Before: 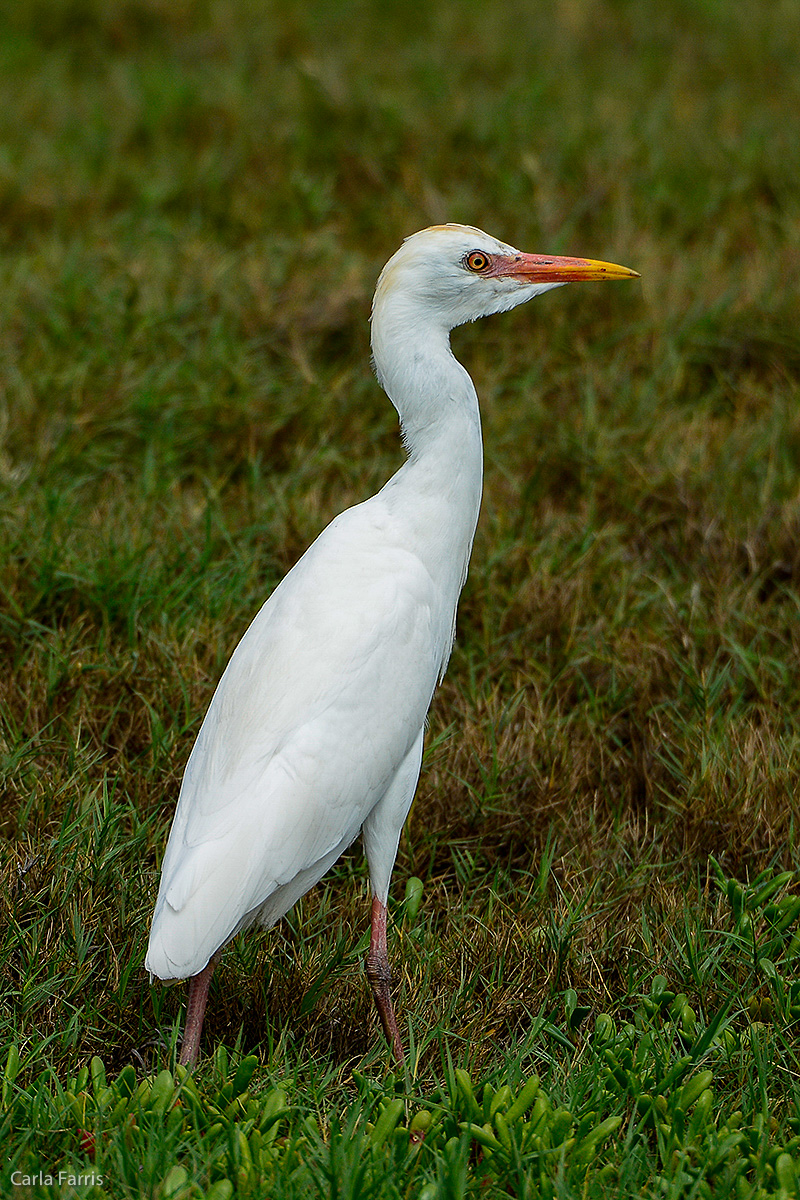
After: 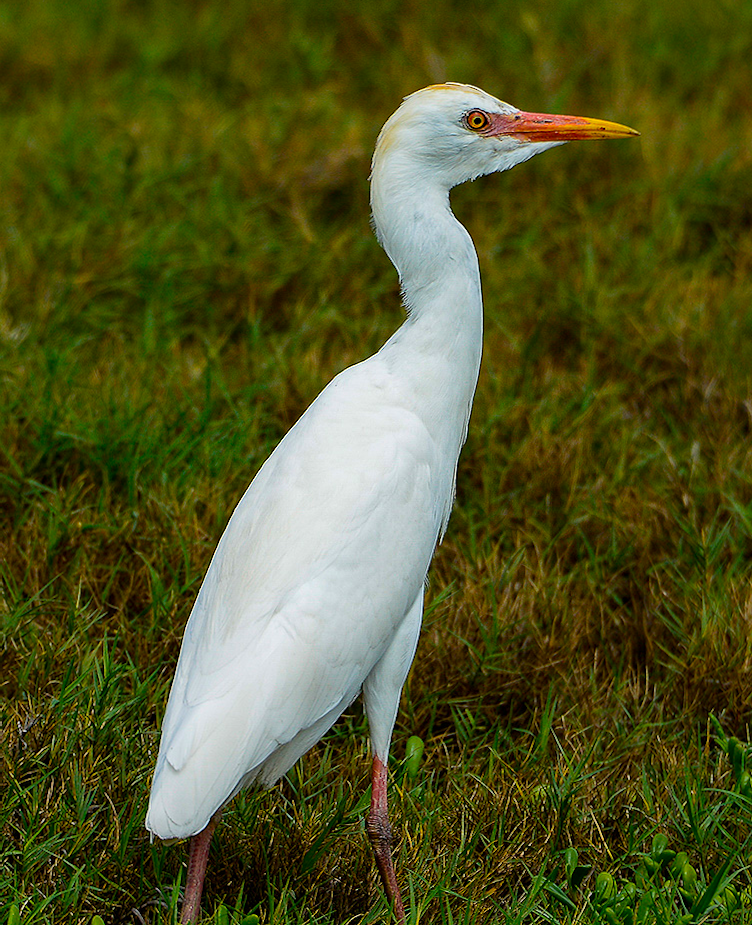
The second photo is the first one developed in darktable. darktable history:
shadows and highlights: radius 331.12, shadows 54.5, highlights -99.77, compress 94.5%, soften with gaussian
color balance rgb: power › hue 325.2°, perceptual saturation grading › global saturation 30.19%, global vibrance 20%
crop and rotate: angle 0.089°, top 11.696%, right 5.765%, bottom 10.974%
